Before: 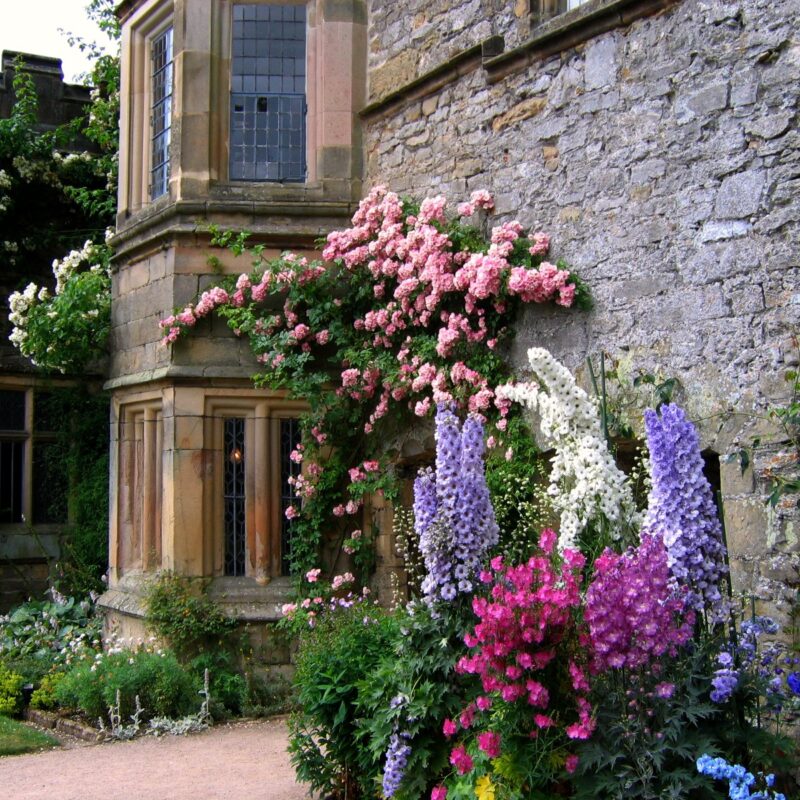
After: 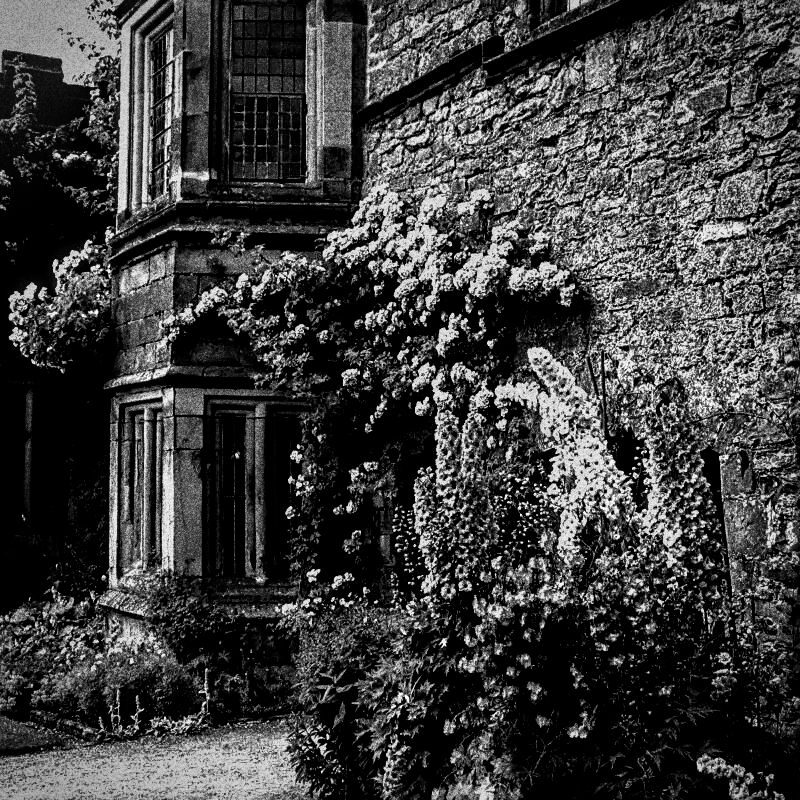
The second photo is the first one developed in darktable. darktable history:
local contrast: detail 203%
color balance rgb: shadows lift › luminance -18.76%, shadows lift › chroma 35.44%, power › luminance -3.76%, power › hue 142.17°, highlights gain › chroma 7.5%, highlights gain › hue 184.75°, global offset › luminance -0.52%, global offset › chroma 0.91%, global offset › hue 173.36°, shadows fall-off 300%, white fulcrum 2 EV, highlights fall-off 300%, linear chroma grading › shadows 17.19%, linear chroma grading › highlights 61.12%, linear chroma grading › global chroma 50%, hue shift -150.52°, perceptual brilliance grading › global brilliance 12%, mask middle-gray fulcrum 100%, contrast gray fulcrum 38.43%, contrast 35.15%, saturation formula JzAzBz (2021)
grain: coarseness 30.02 ISO, strength 100%
haze removal: strength 0.5, distance 0.43
monochrome: on, module defaults
sharpen: on, module defaults
white balance: red 1.467, blue 0.684
velvia: on, module defaults
vignetting: on, module defaults
